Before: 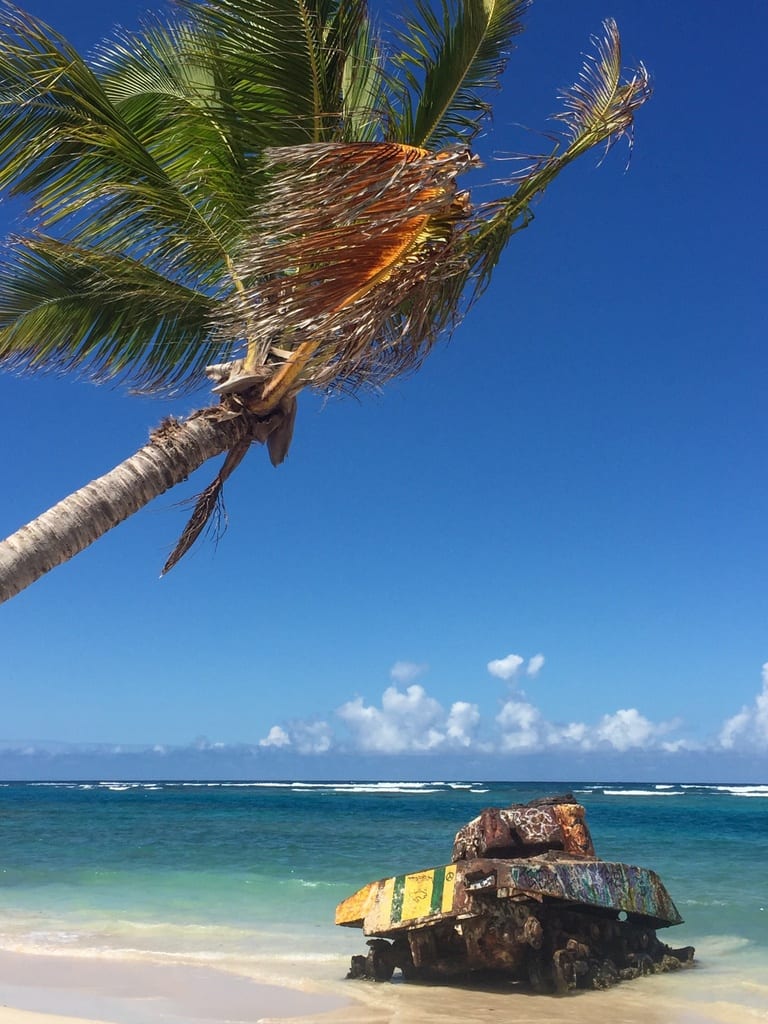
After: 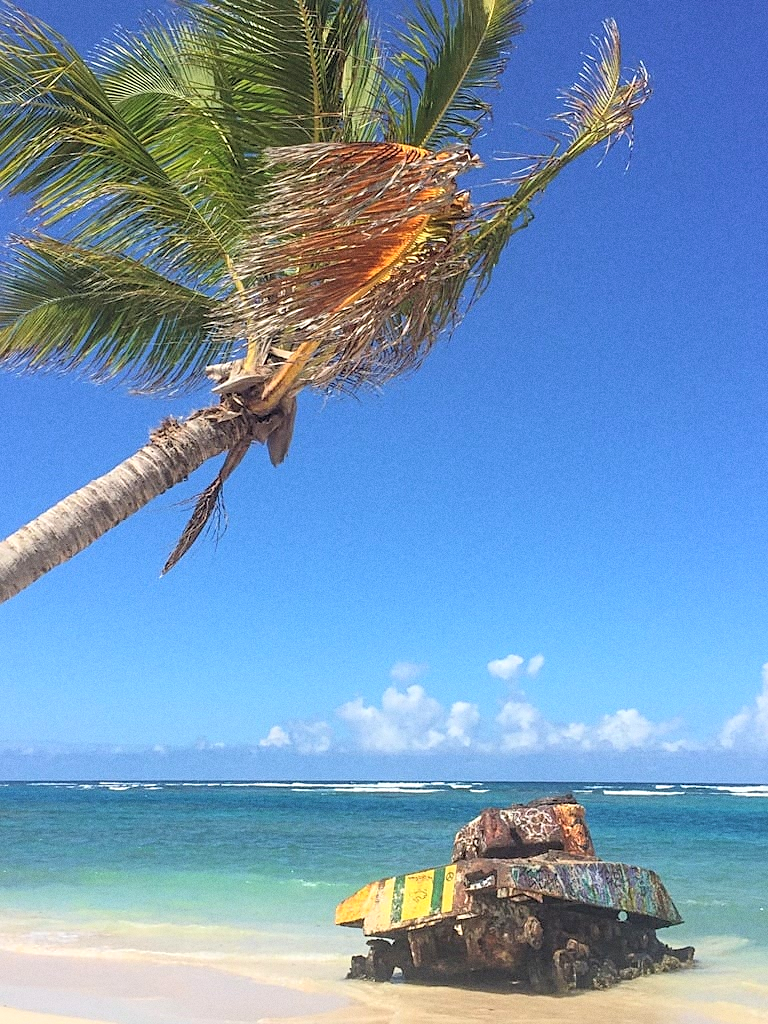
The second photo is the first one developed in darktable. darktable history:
sharpen: on, module defaults
contrast brightness saturation: contrast 0.1, brightness 0.3, saturation 0.14
grain: coarseness 0.09 ISO
